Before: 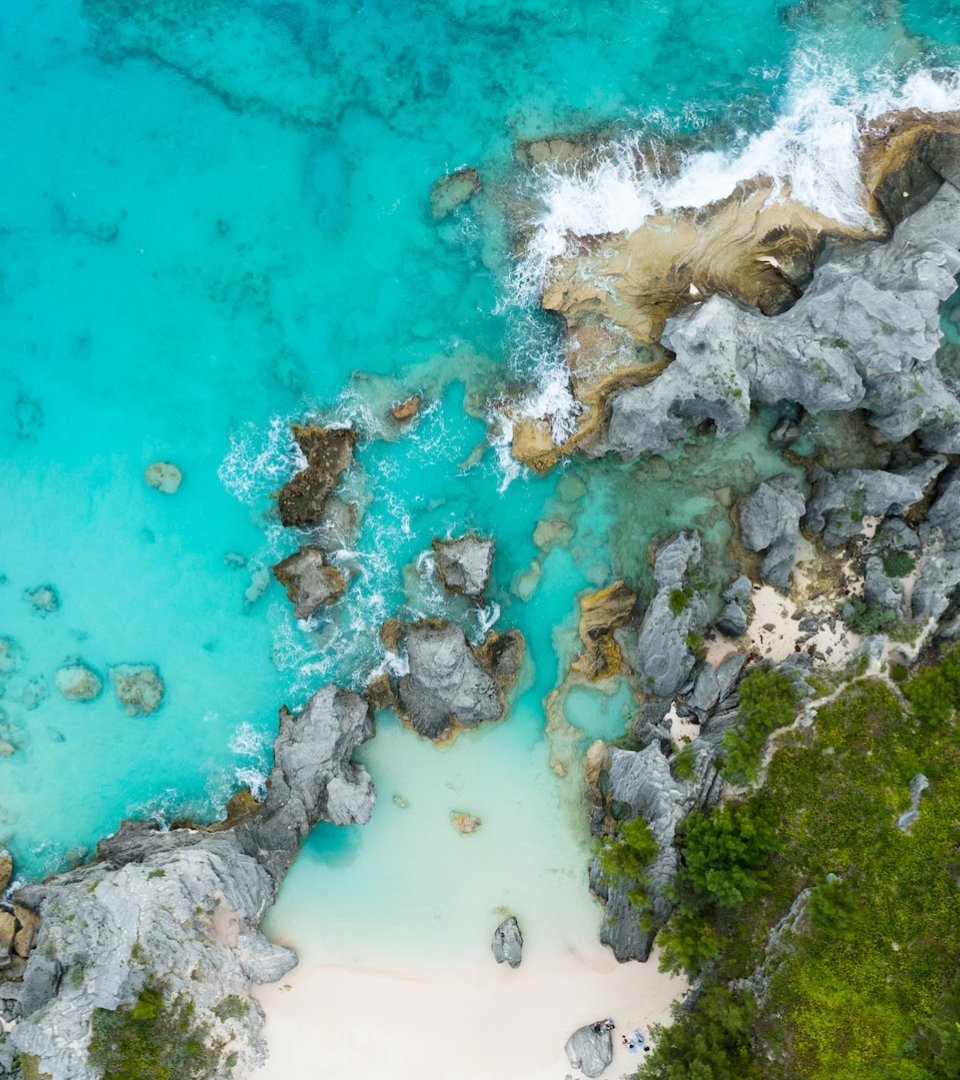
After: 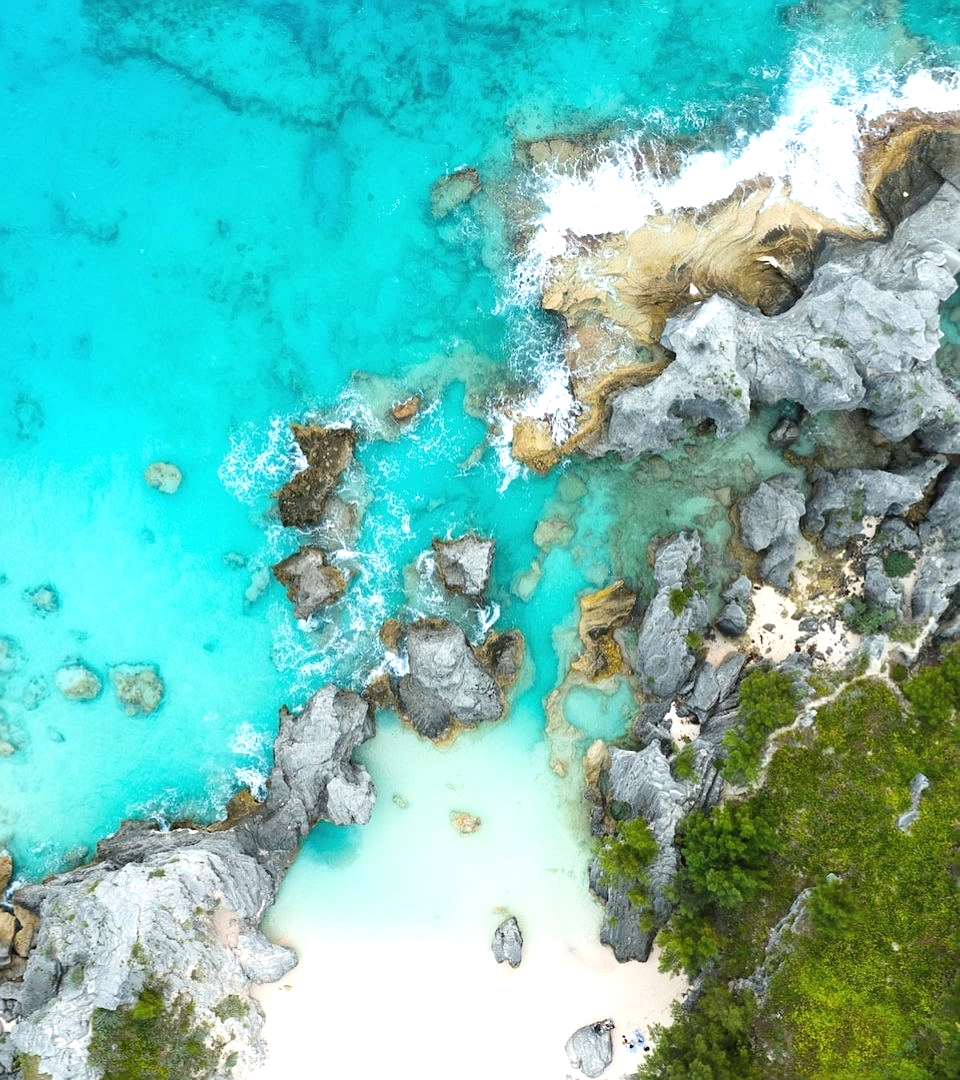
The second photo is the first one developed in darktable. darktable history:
exposure: black level correction -0.002, exposure 0.54 EV, compensate highlight preservation false
sharpen: radius 1.272, amount 0.305, threshold 0
